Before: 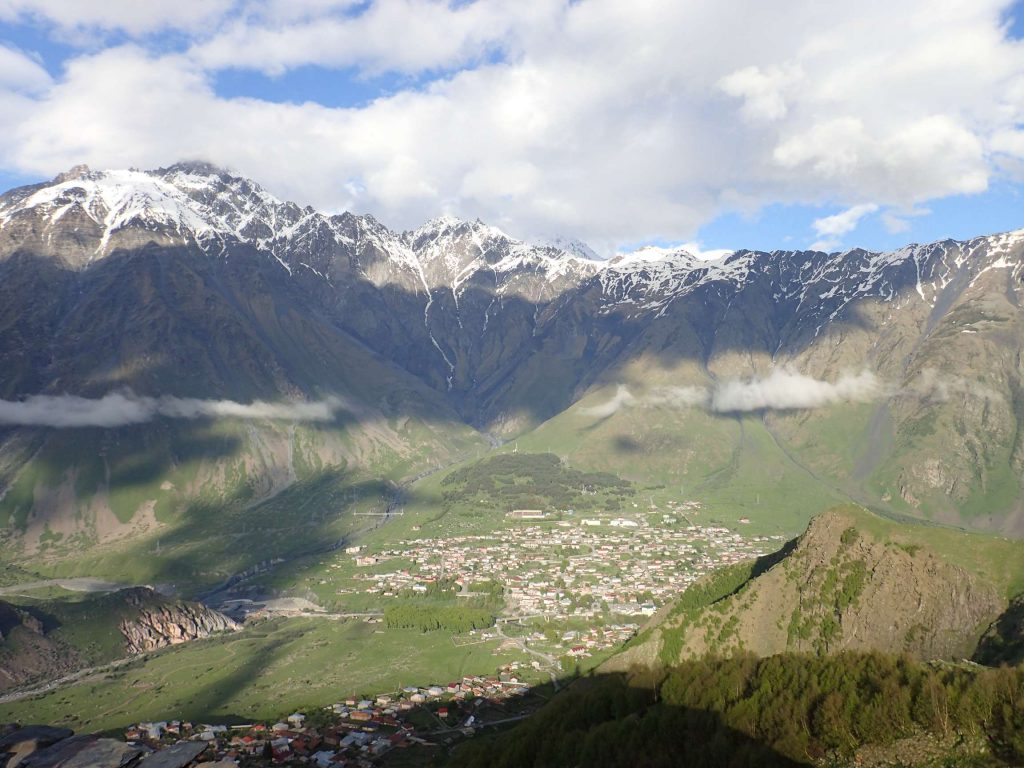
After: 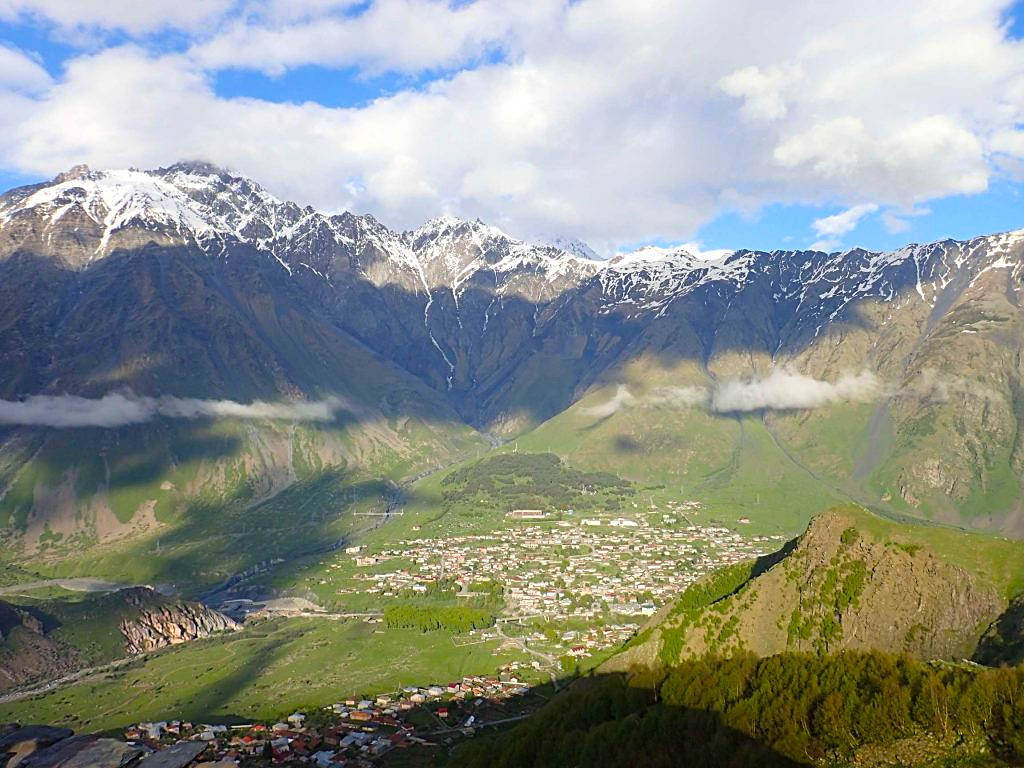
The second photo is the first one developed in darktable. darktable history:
color balance rgb: linear chroma grading › global chroma 15%, perceptual saturation grading › global saturation 30%
sharpen: amount 0.55
